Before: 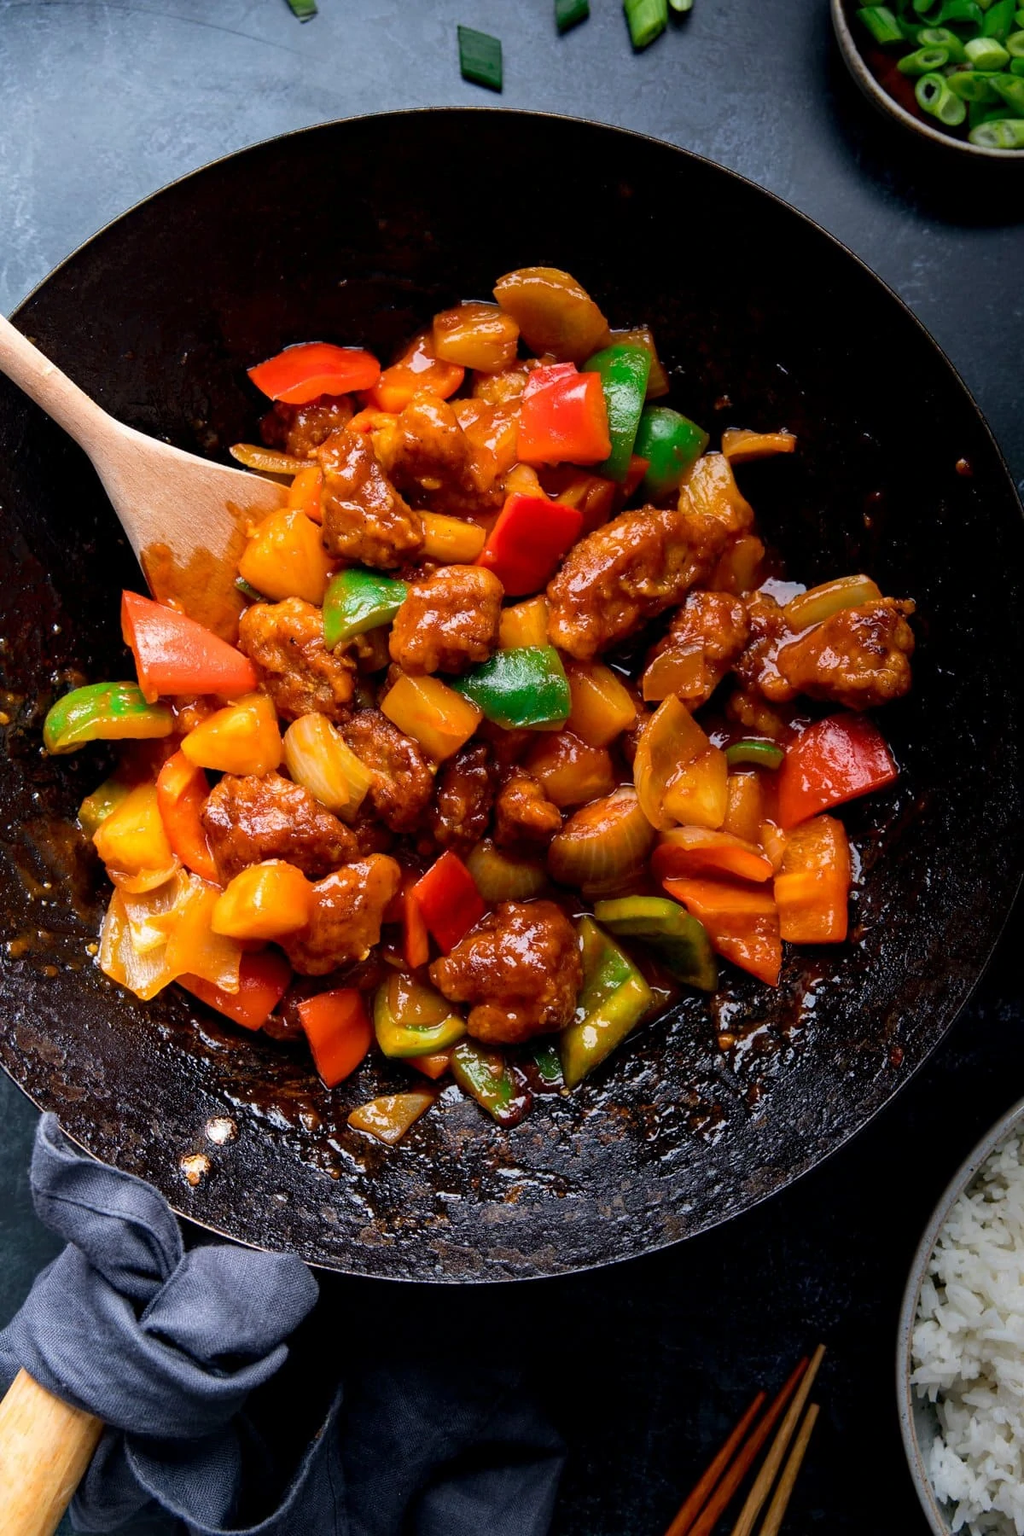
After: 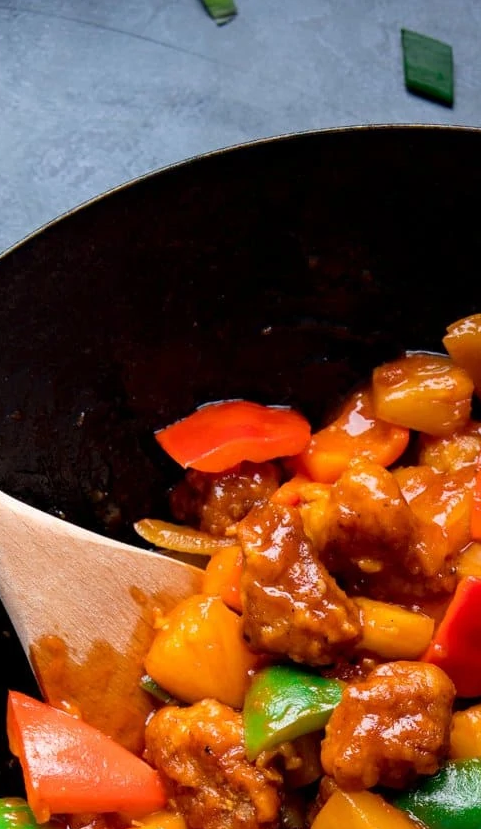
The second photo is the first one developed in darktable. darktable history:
crop and rotate: left 11.253%, top 0.066%, right 48.624%, bottom 53.845%
